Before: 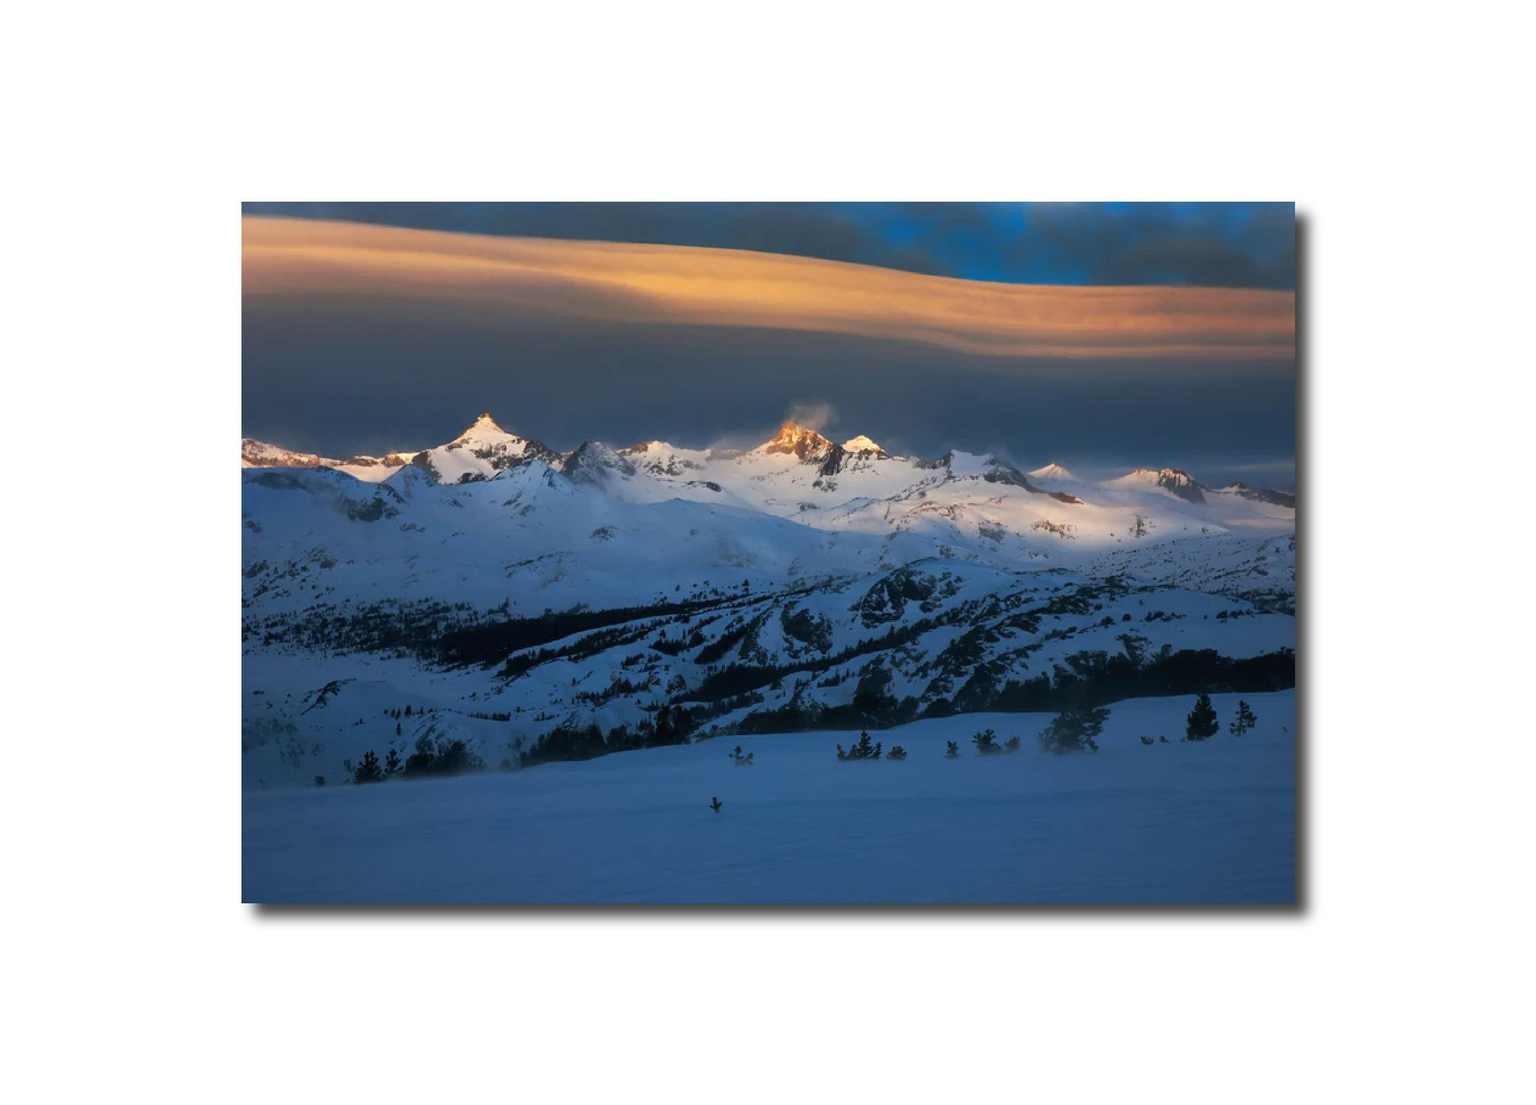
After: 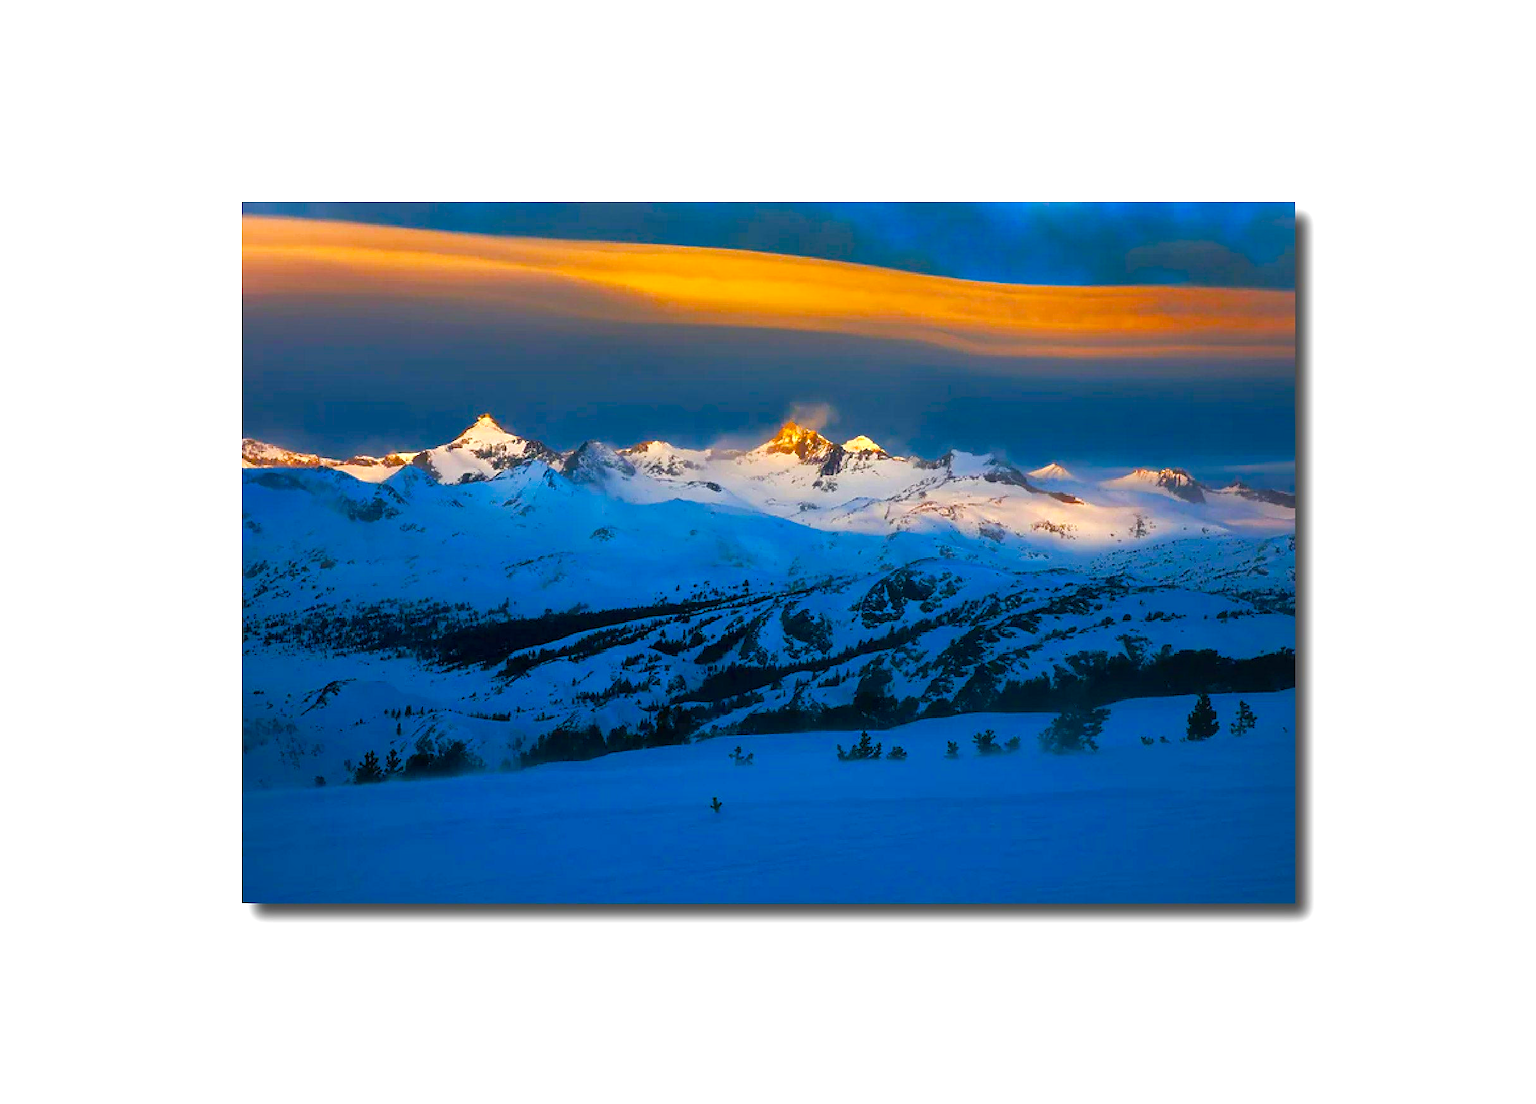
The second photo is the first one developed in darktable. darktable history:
tone equalizer: on, module defaults
color balance rgb: linear chroma grading › shadows 10%, linear chroma grading › highlights 10%, linear chroma grading › global chroma 15%, linear chroma grading › mid-tones 15%, perceptual saturation grading › global saturation 40%, perceptual saturation grading › highlights -25%, perceptual saturation grading › mid-tones 35%, perceptual saturation grading › shadows 35%, perceptual brilliance grading › global brilliance 11.29%, global vibrance 11.29%
sharpen: radius 1.864, amount 0.398, threshold 1.271
